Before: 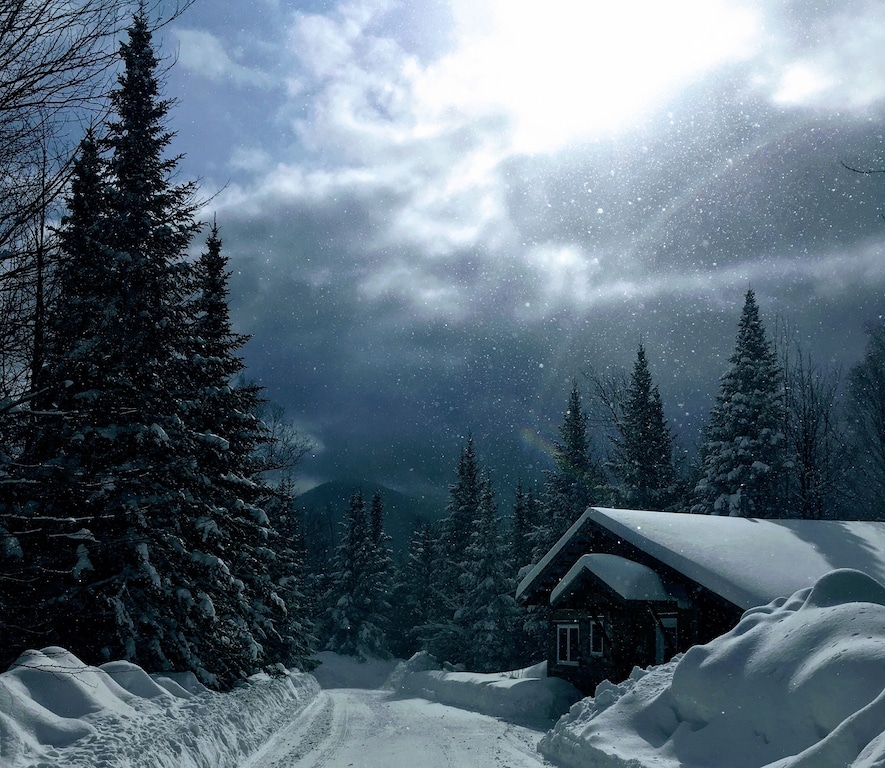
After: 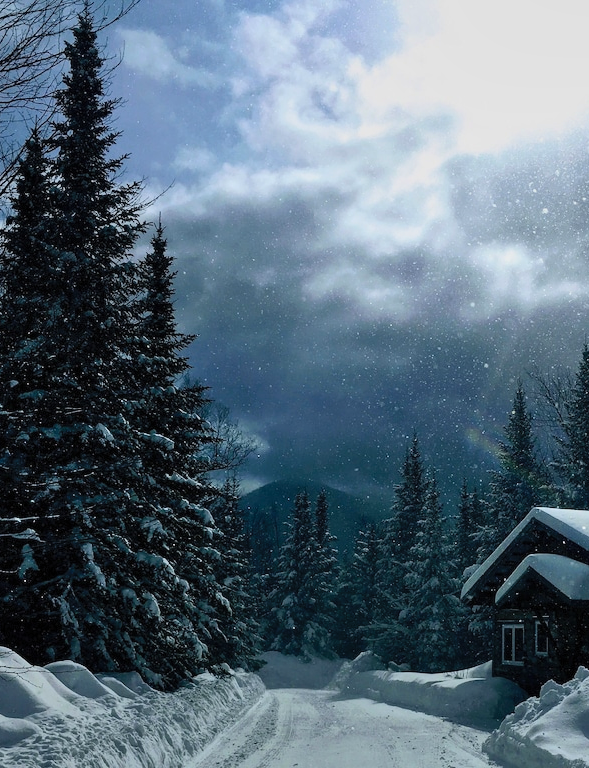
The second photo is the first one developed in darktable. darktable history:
shadows and highlights: low approximation 0.01, soften with gaussian
tone equalizer: on, module defaults
contrast brightness saturation: contrast 0.198, brightness 0.166, saturation 0.219
crop and rotate: left 6.239%, right 27.124%
exposure: exposure -0.489 EV, compensate exposure bias true, compensate highlight preservation false
